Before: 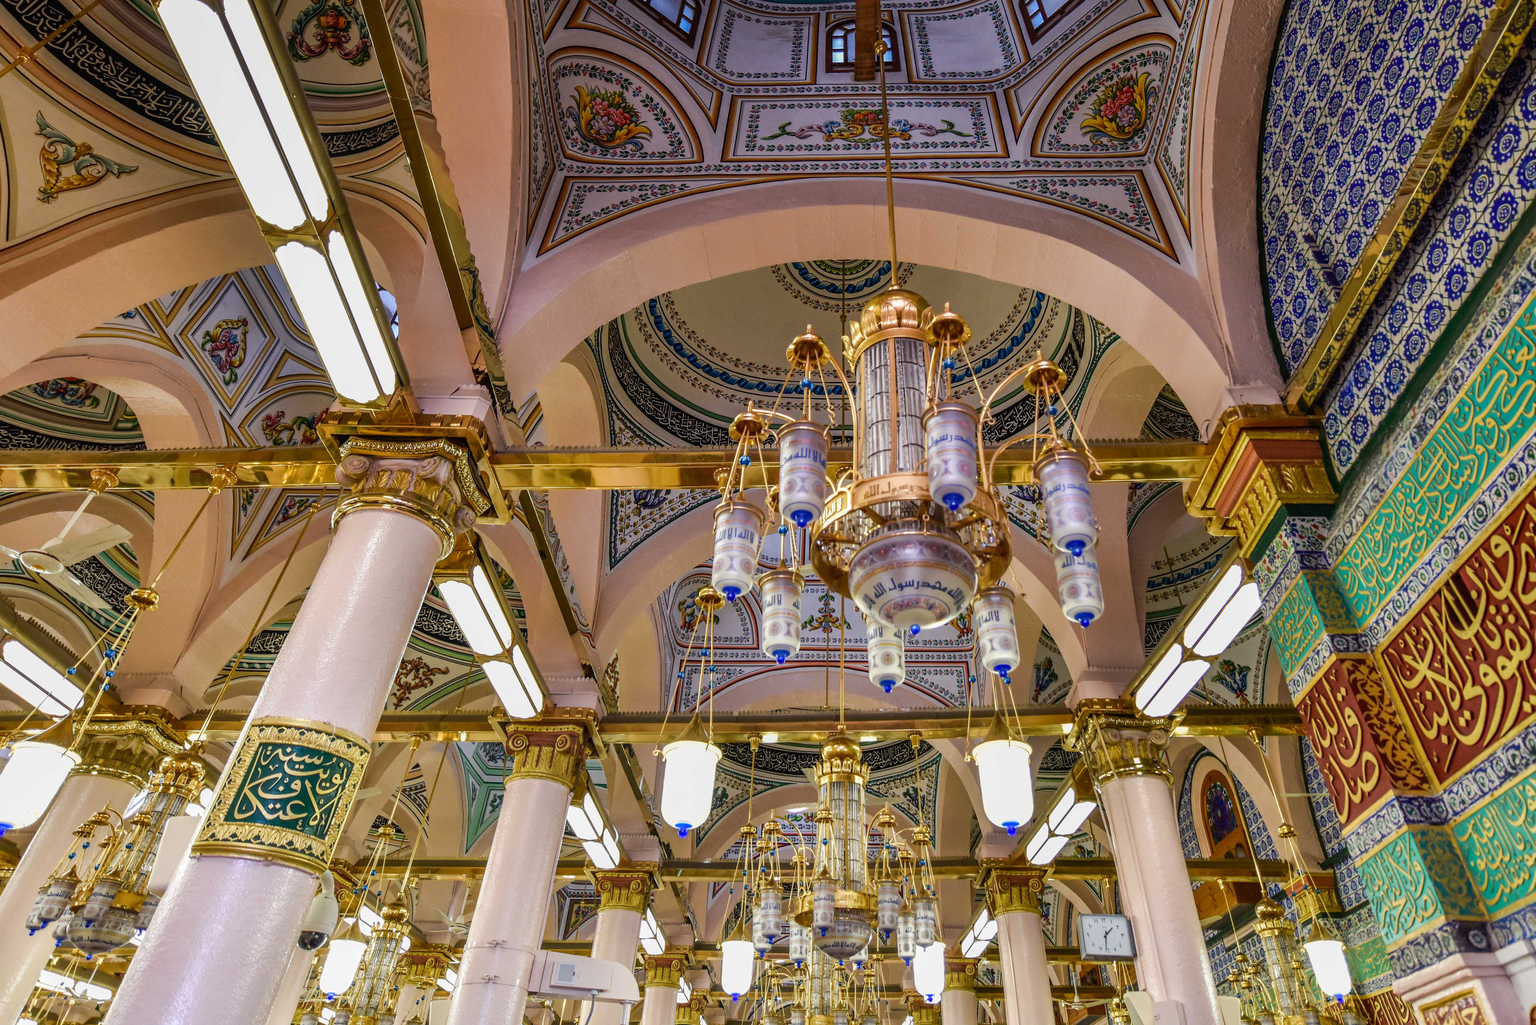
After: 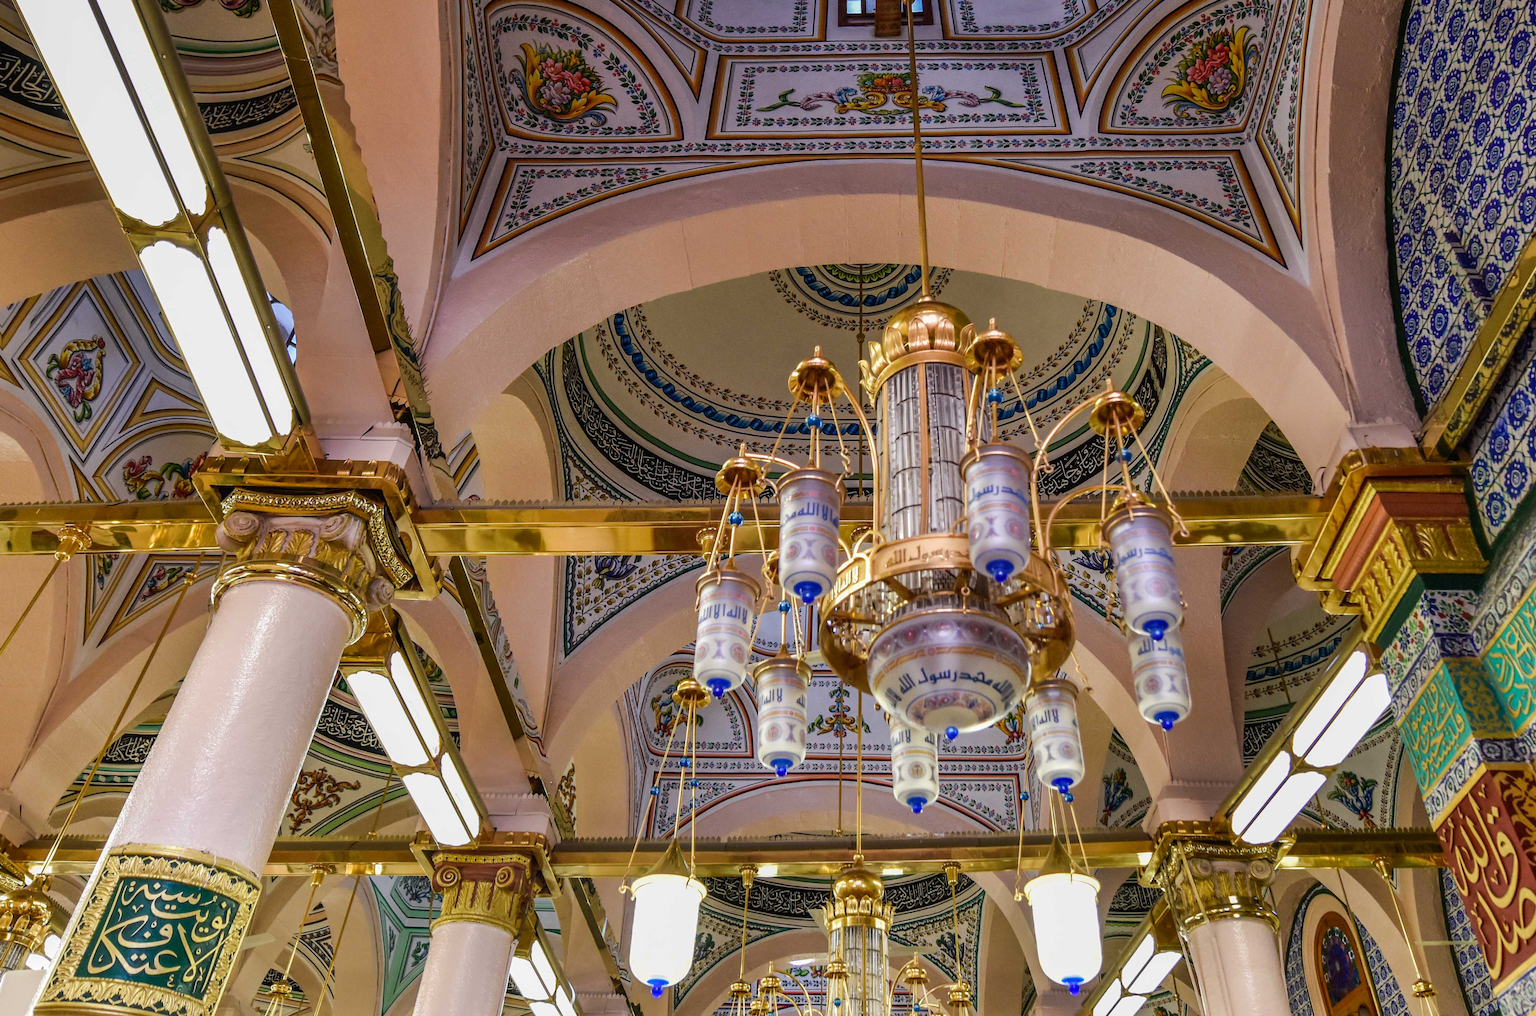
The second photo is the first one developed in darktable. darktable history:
rotate and perspective: crop left 0, crop top 0
crop and rotate: left 10.77%, top 5.1%, right 10.41%, bottom 16.76%
